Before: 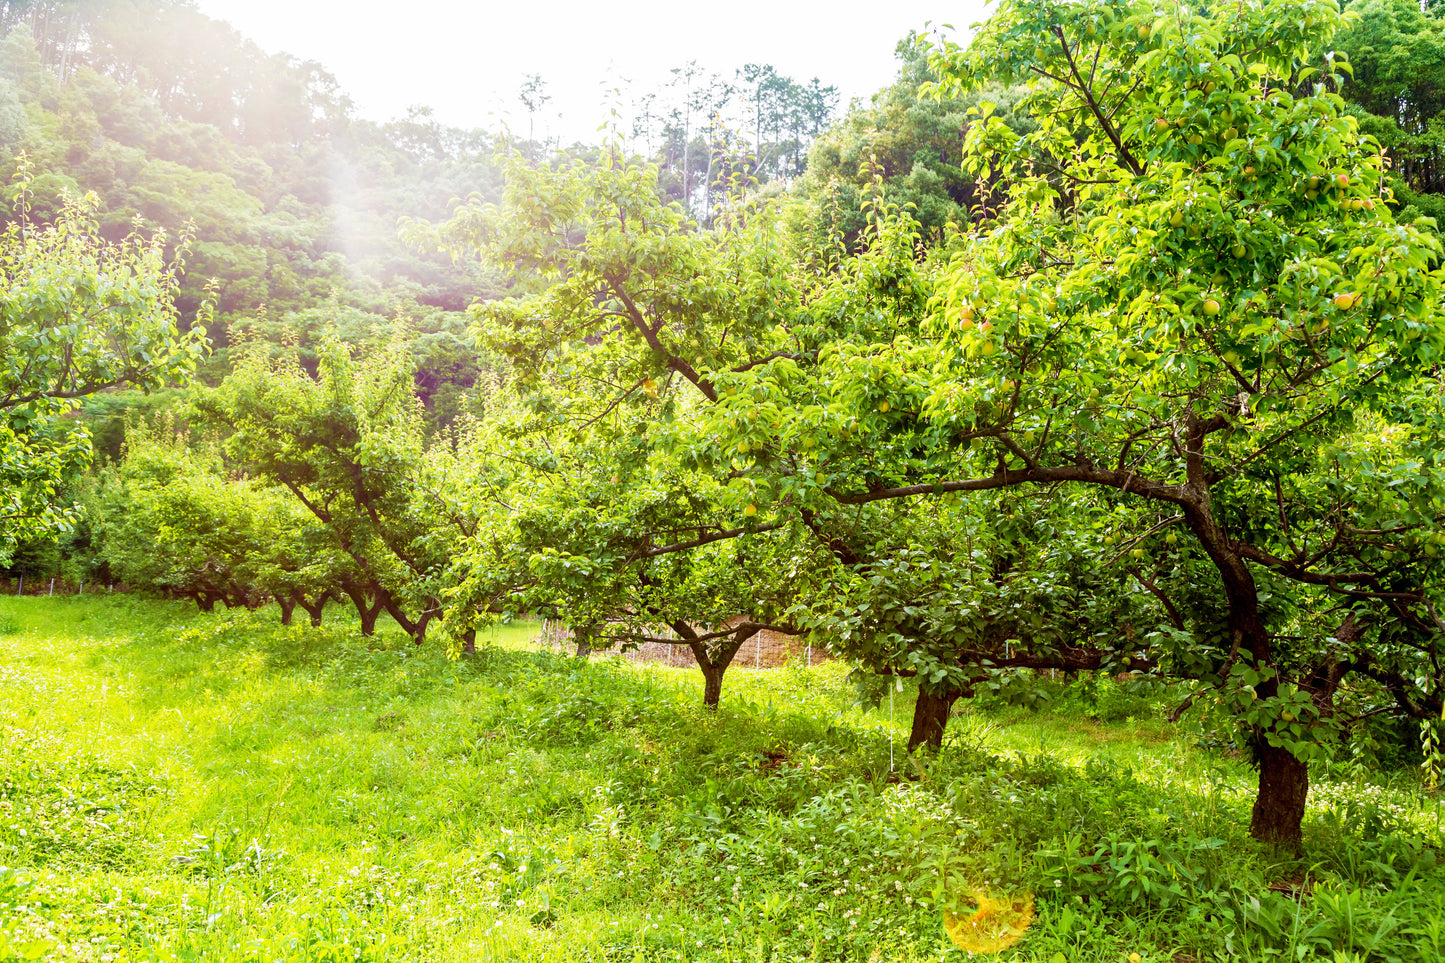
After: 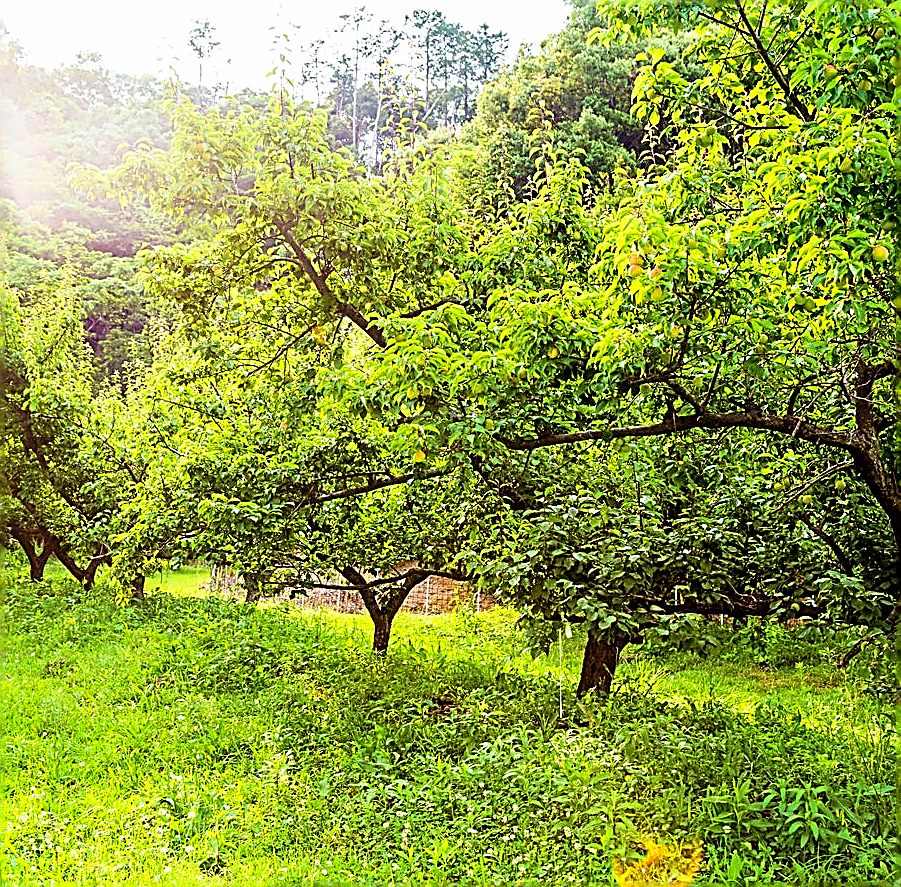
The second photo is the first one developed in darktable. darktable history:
sharpen: amount 2
base curve: curves: ch0 [(0, 0) (0.595, 0.418) (1, 1)], preserve colors none
tone curve: curves: ch0 [(0, 0) (0.004, 0.001) (0.133, 0.132) (0.325, 0.395) (0.455, 0.565) (0.832, 0.925) (1, 1)], color space Lab, linked channels, preserve colors none
crop and rotate: left 22.918%, top 5.629%, right 14.711%, bottom 2.247%
